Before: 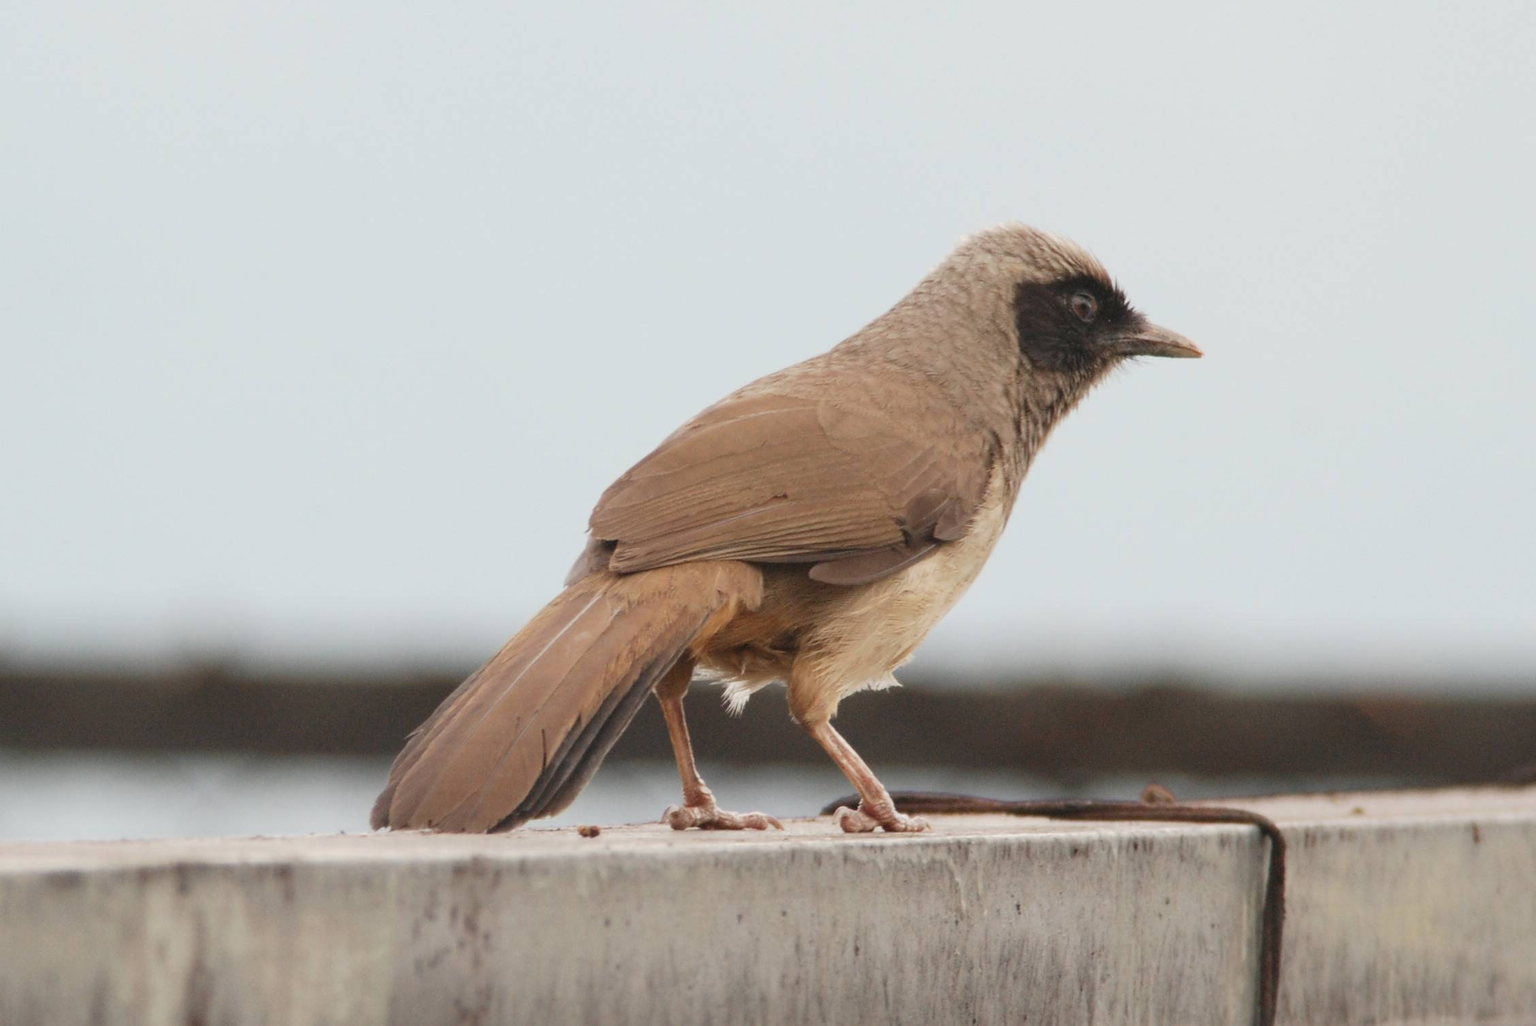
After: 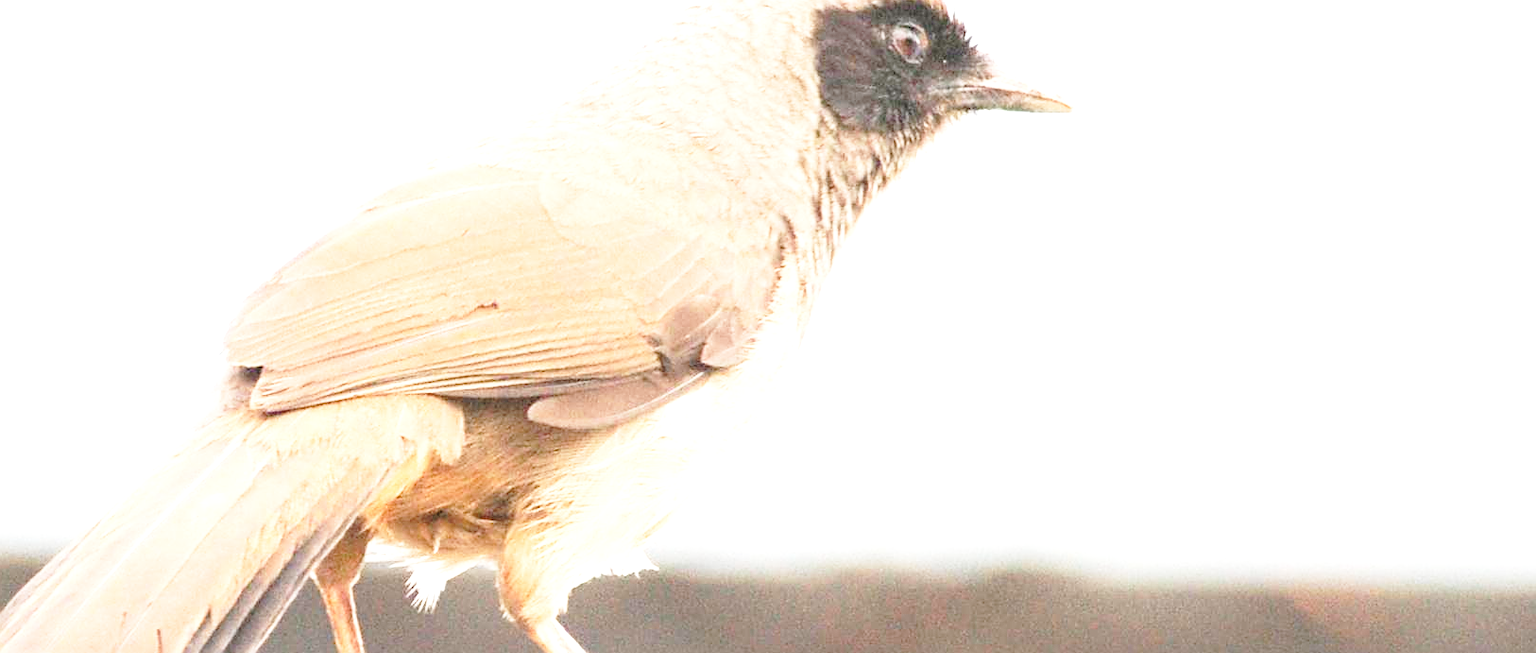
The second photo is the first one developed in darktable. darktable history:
exposure: black level correction 0, exposure 1.9 EV, compensate highlight preservation false
crop and rotate: left 27.938%, top 27.046%, bottom 27.046%
base curve: curves: ch0 [(0, 0) (0.028, 0.03) (0.121, 0.232) (0.46, 0.748) (0.859, 0.968) (1, 1)], preserve colors none
tone equalizer: on, module defaults
sharpen: on, module defaults
